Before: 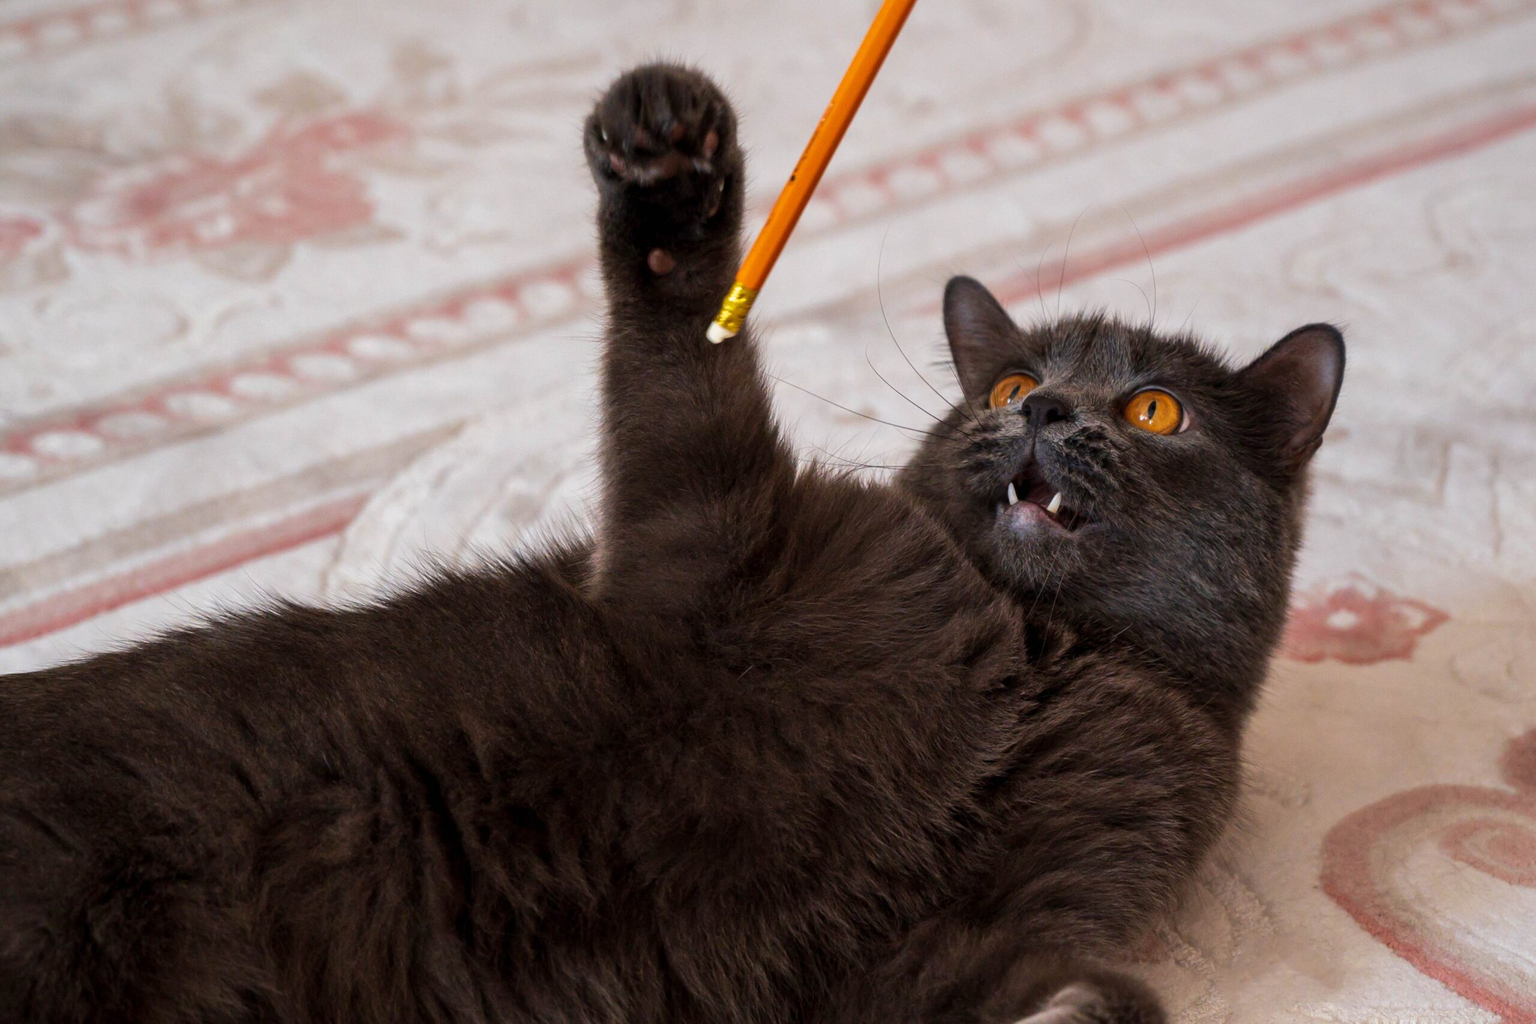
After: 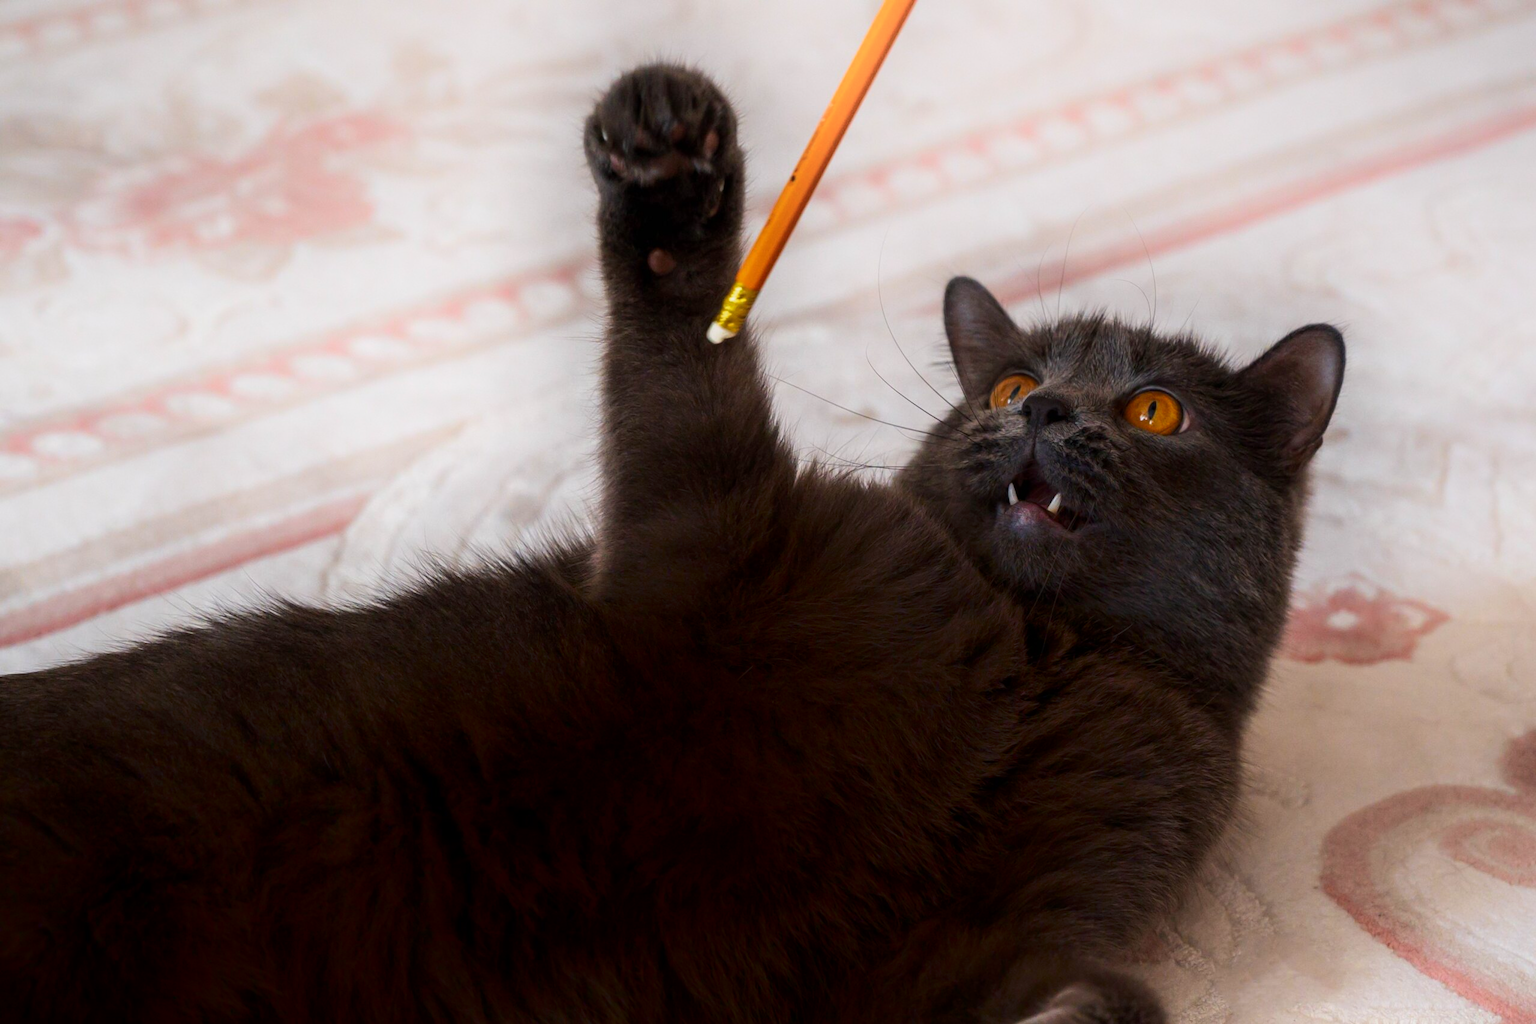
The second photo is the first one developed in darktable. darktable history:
shadows and highlights: shadows -54.3, highlights 86.09, soften with gaussian
exposure: exposure -0.151 EV, compensate highlight preservation false
